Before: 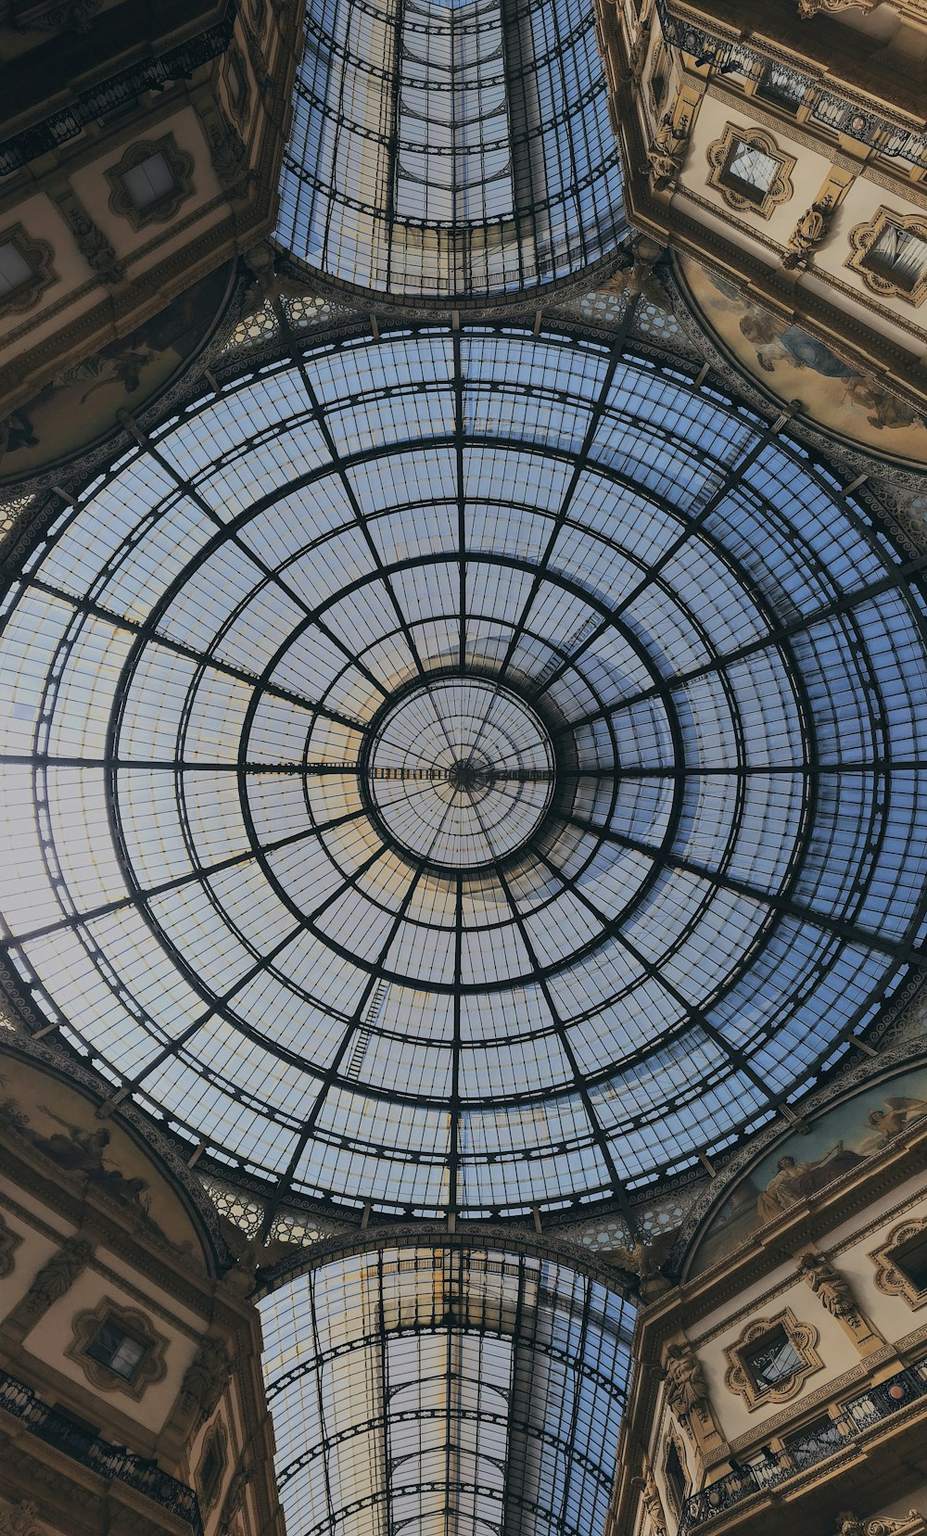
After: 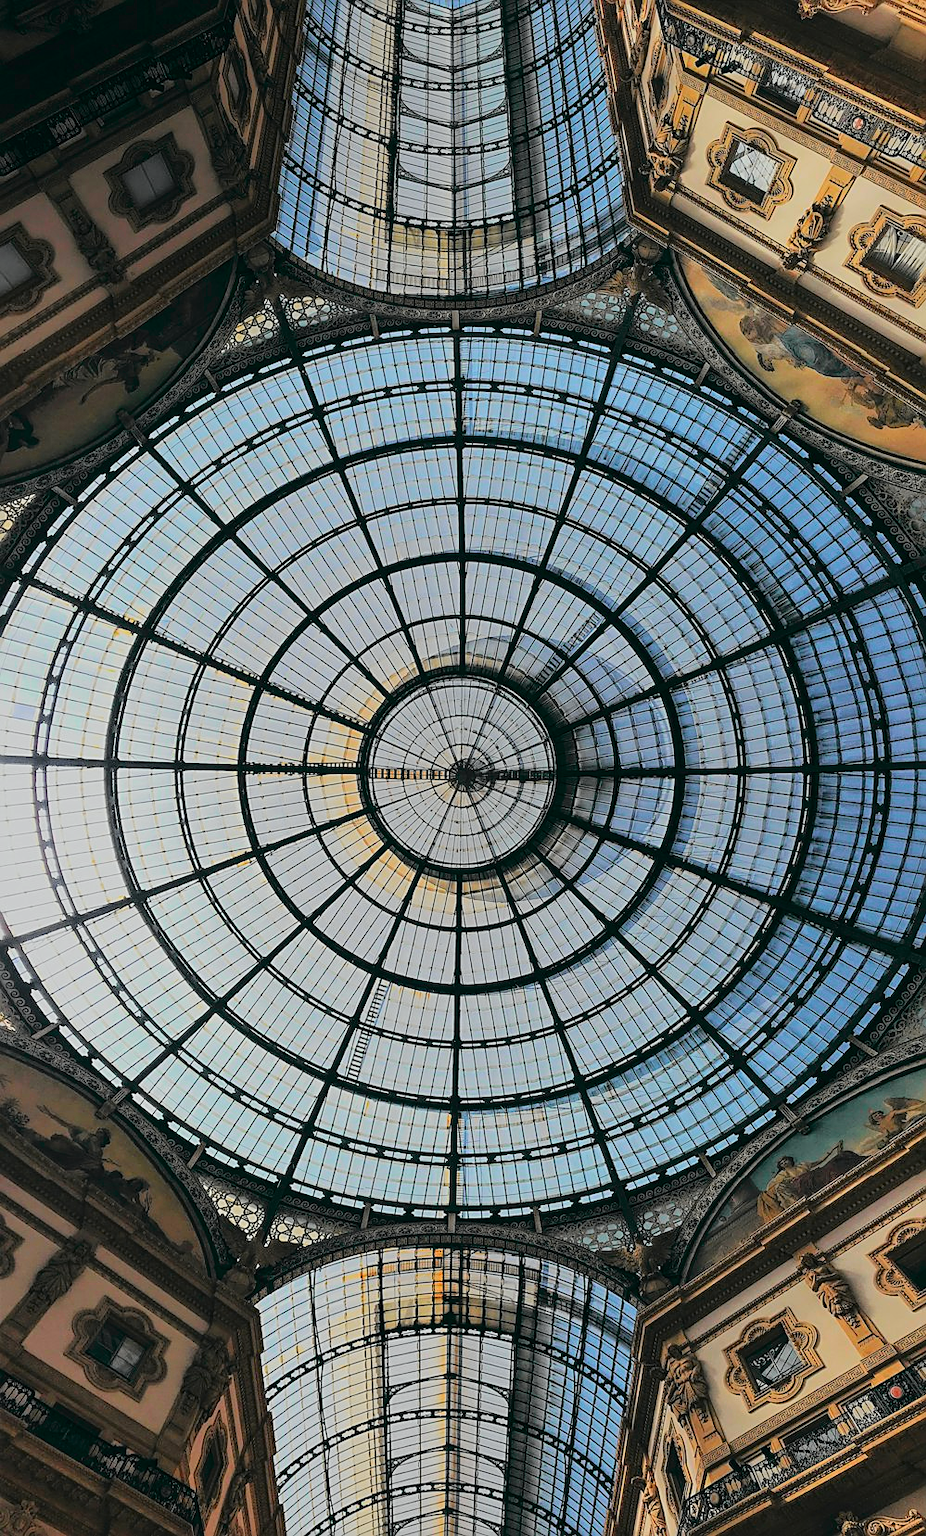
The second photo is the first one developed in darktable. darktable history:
tone curve: curves: ch0 [(0, 0) (0.135, 0.09) (0.326, 0.386) (0.489, 0.573) (0.663, 0.749) (0.854, 0.897) (1, 0.974)]; ch1 [(0, 0) (0.366, 0.367) (0.475, 0.453) (0.494, 0.493) (0.504, 0.497) (0.544, 0.569) (0.562, 0.605) (0.622, 0.694) (1, 1)]; ch2 [(0, 0) (0.333, 0.346) (0.375, 0.375) (0.424, 0.43) (0.476, 0.492) (0.502, 0.503) (0.533, 0.534) (0.572, 0.603) (0.605, 0.656) (0.641, 0.709) (1, 1)], color space Lab, independent channels, preserve colors none
sharpen: on, module defaults
